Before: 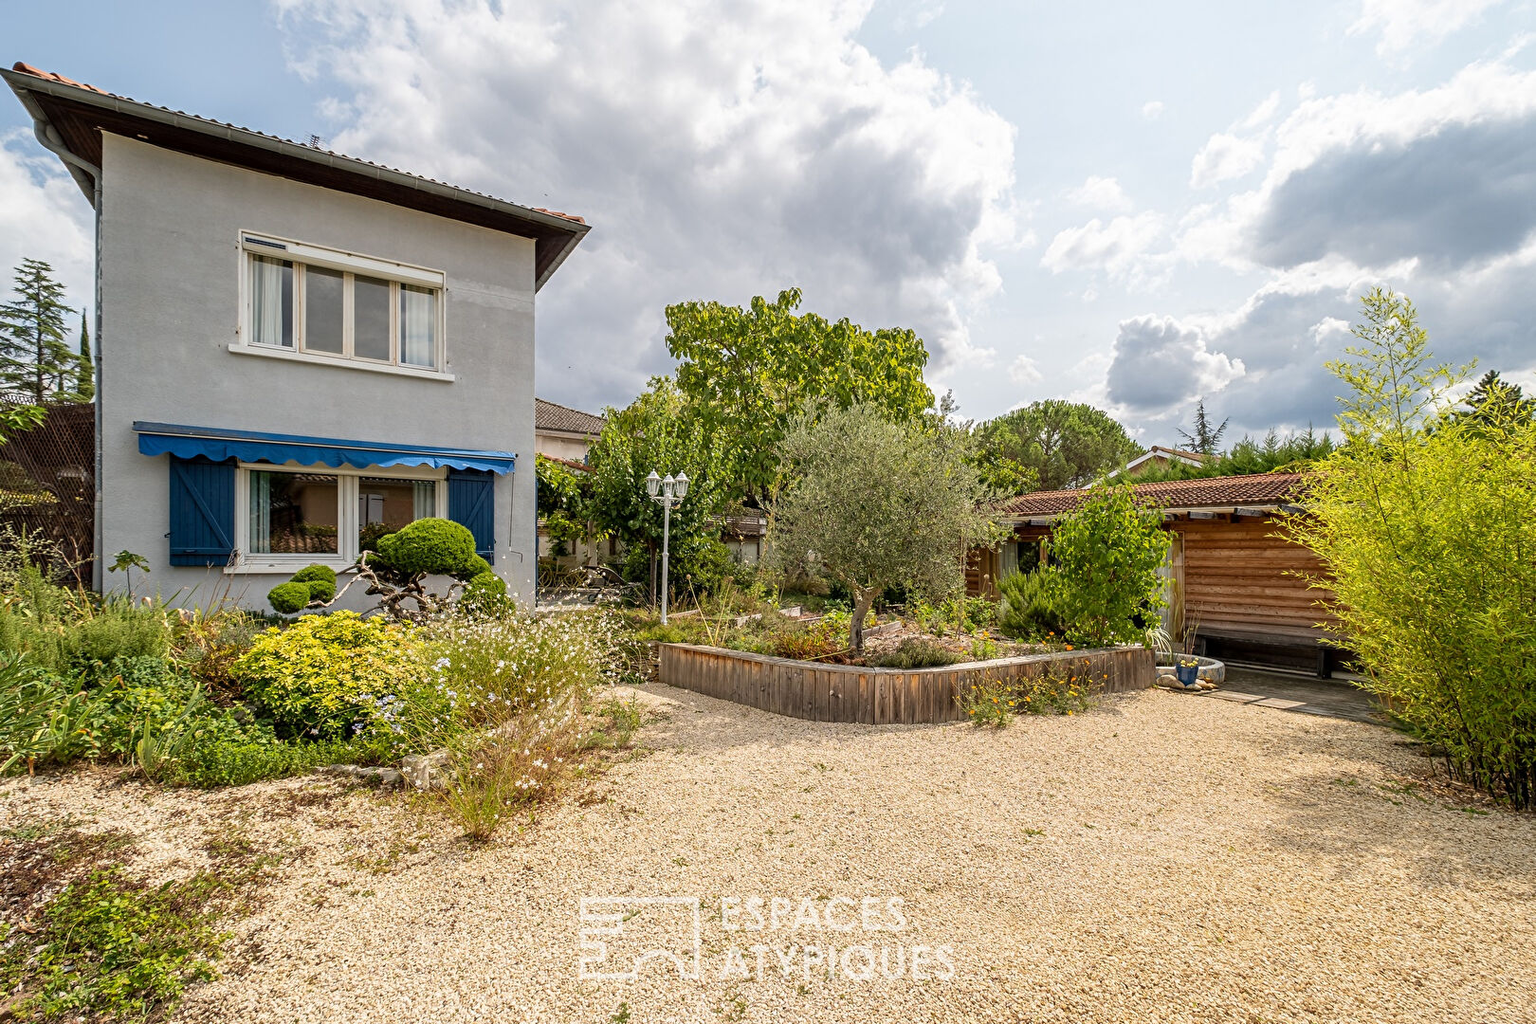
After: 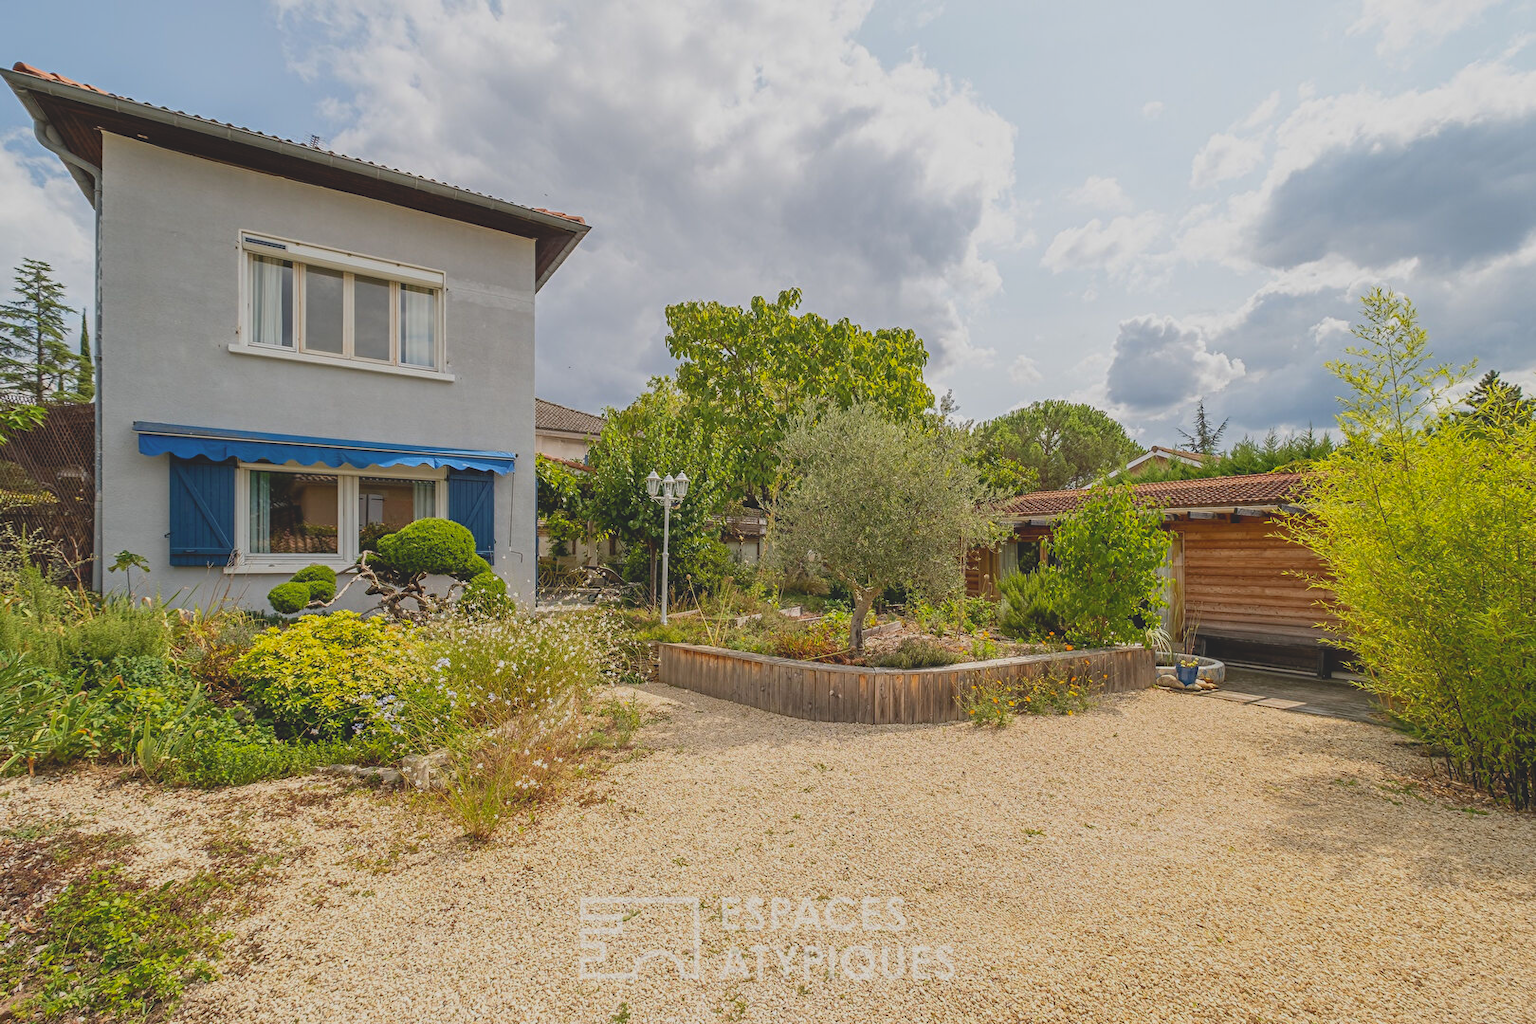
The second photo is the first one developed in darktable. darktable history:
contrast brightness saturation: contrast -0.28
